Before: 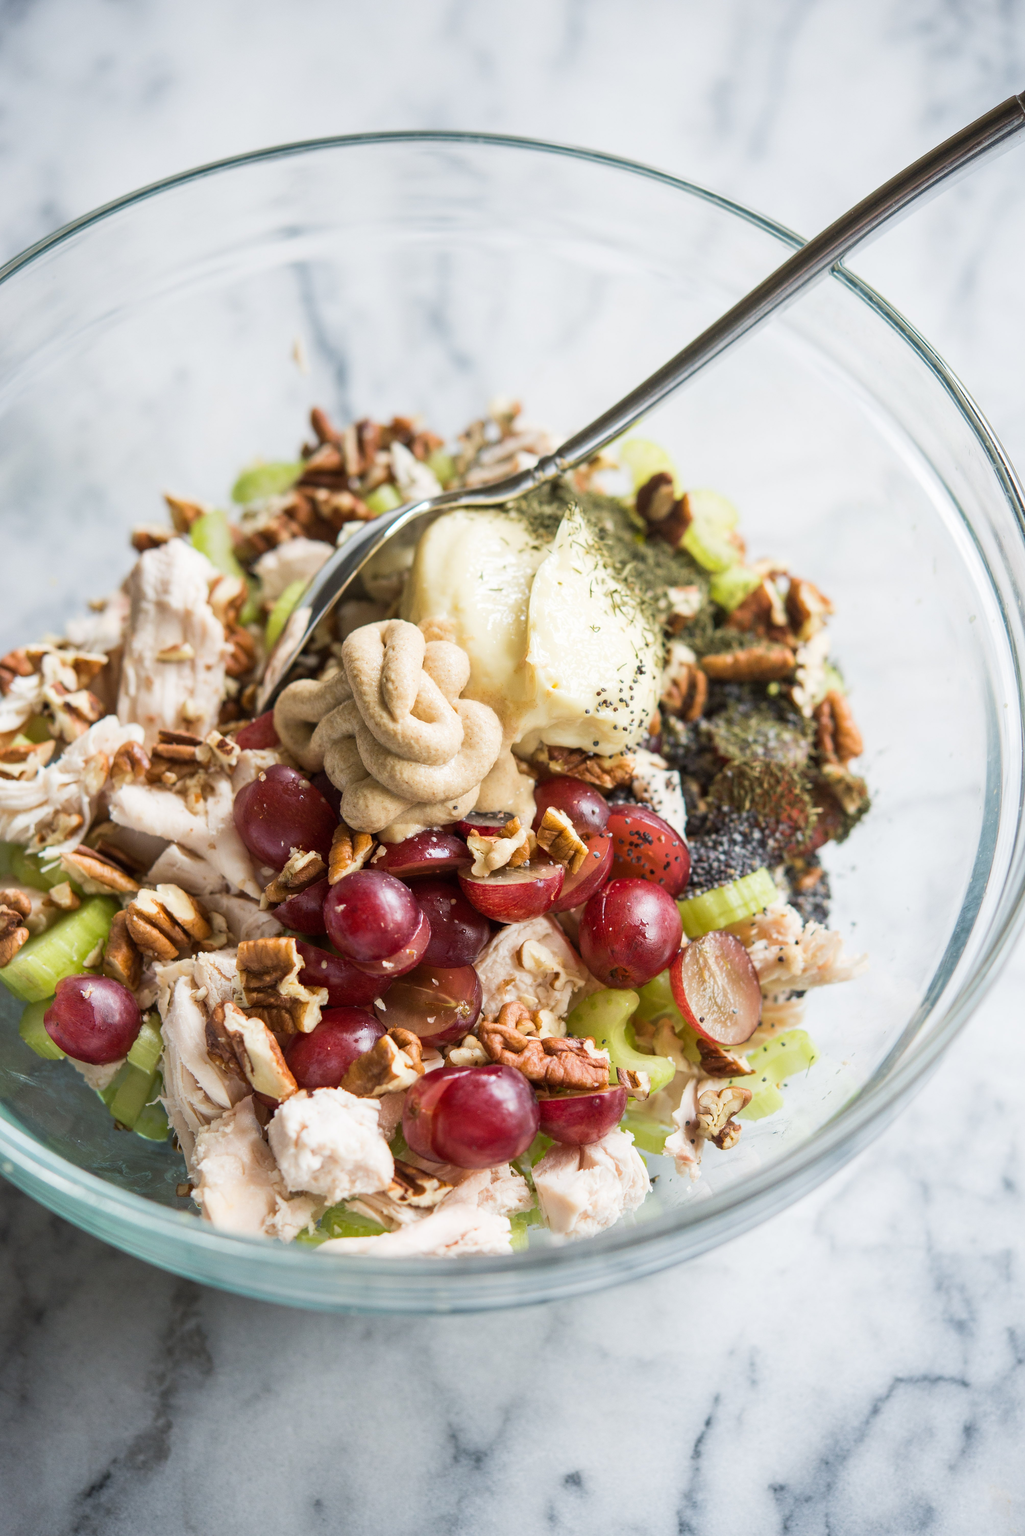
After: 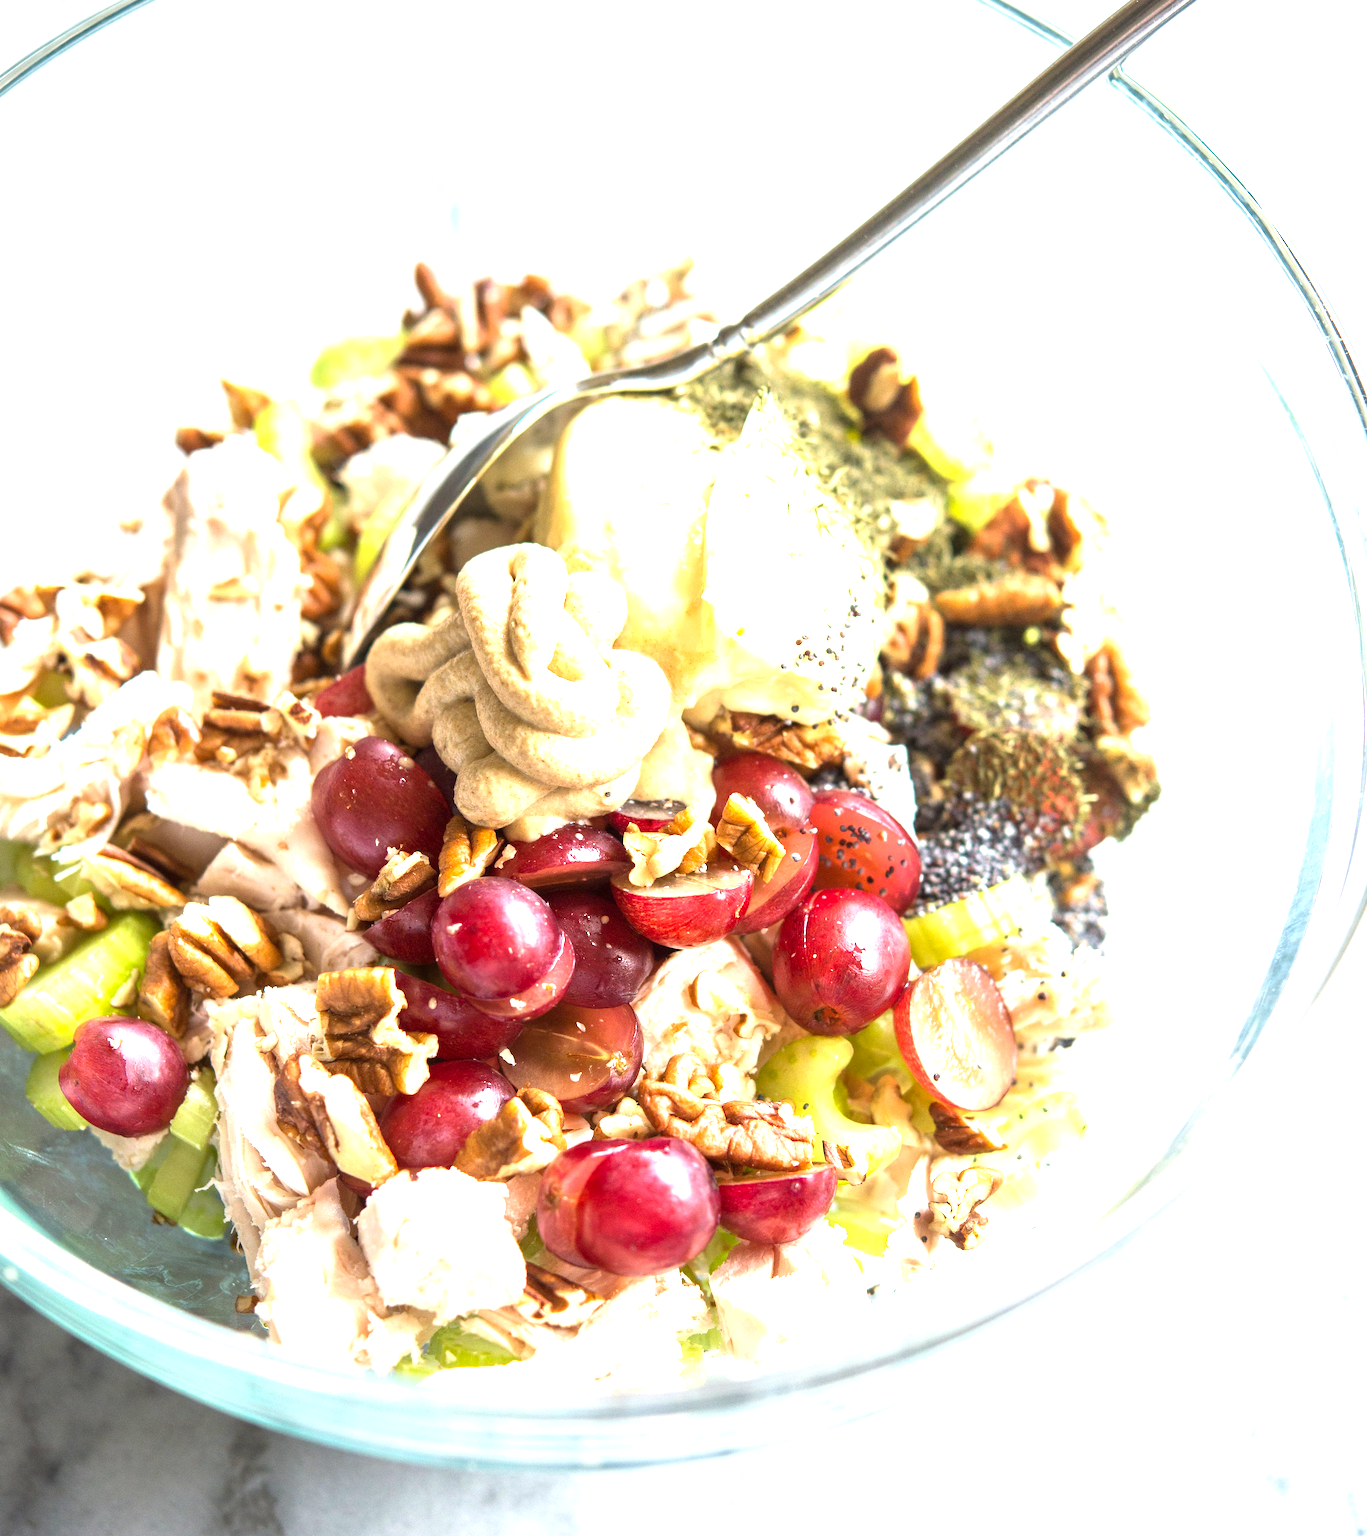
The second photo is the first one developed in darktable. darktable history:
contrast brightness saturation: contrast 0.04, saturation 0.07
exposure: black level correction 0, exposure 1.4 EV, compensate highlight preservation false
crop: top 13.819%, bottom 11.169%
